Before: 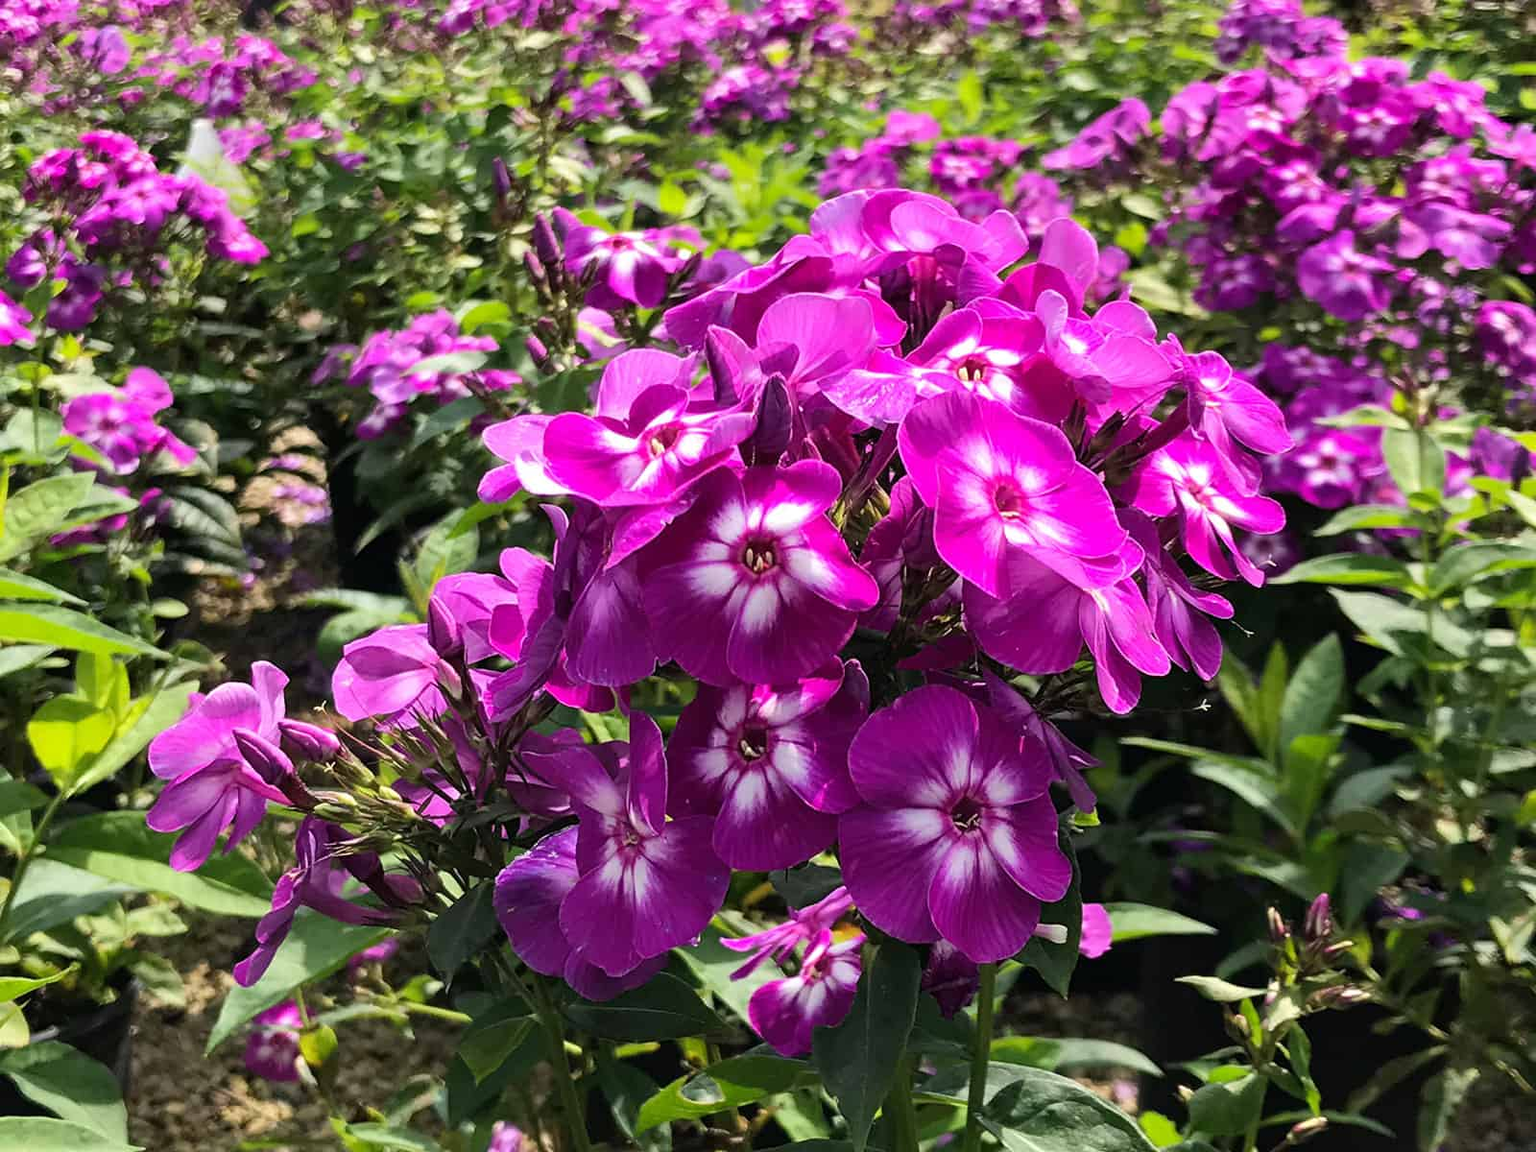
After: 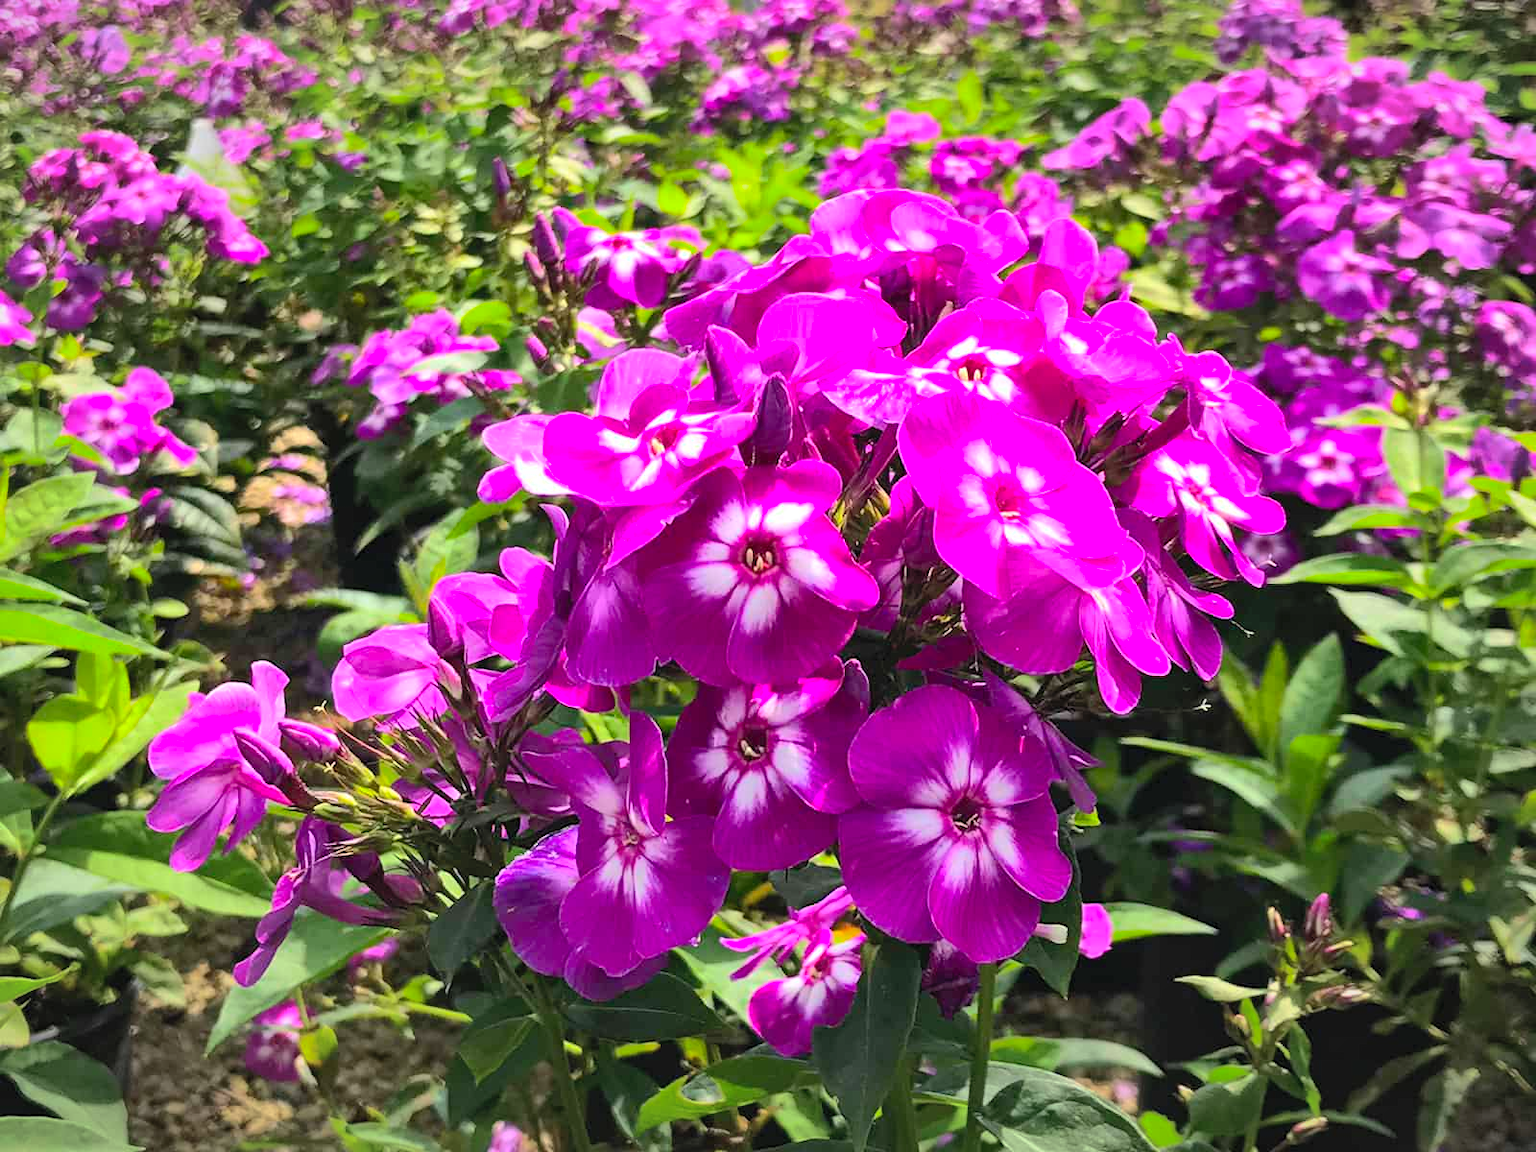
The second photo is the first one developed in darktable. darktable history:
shadows and highlights: shadows 39.98, highlights -59.85
contrast brightness saturation: contrast 0.236, brightness 0.25, saturation 0.391
vignetting: fall-off radius 99.1%, width/height ratio 1.338
tone equalizer: on, module defaults
